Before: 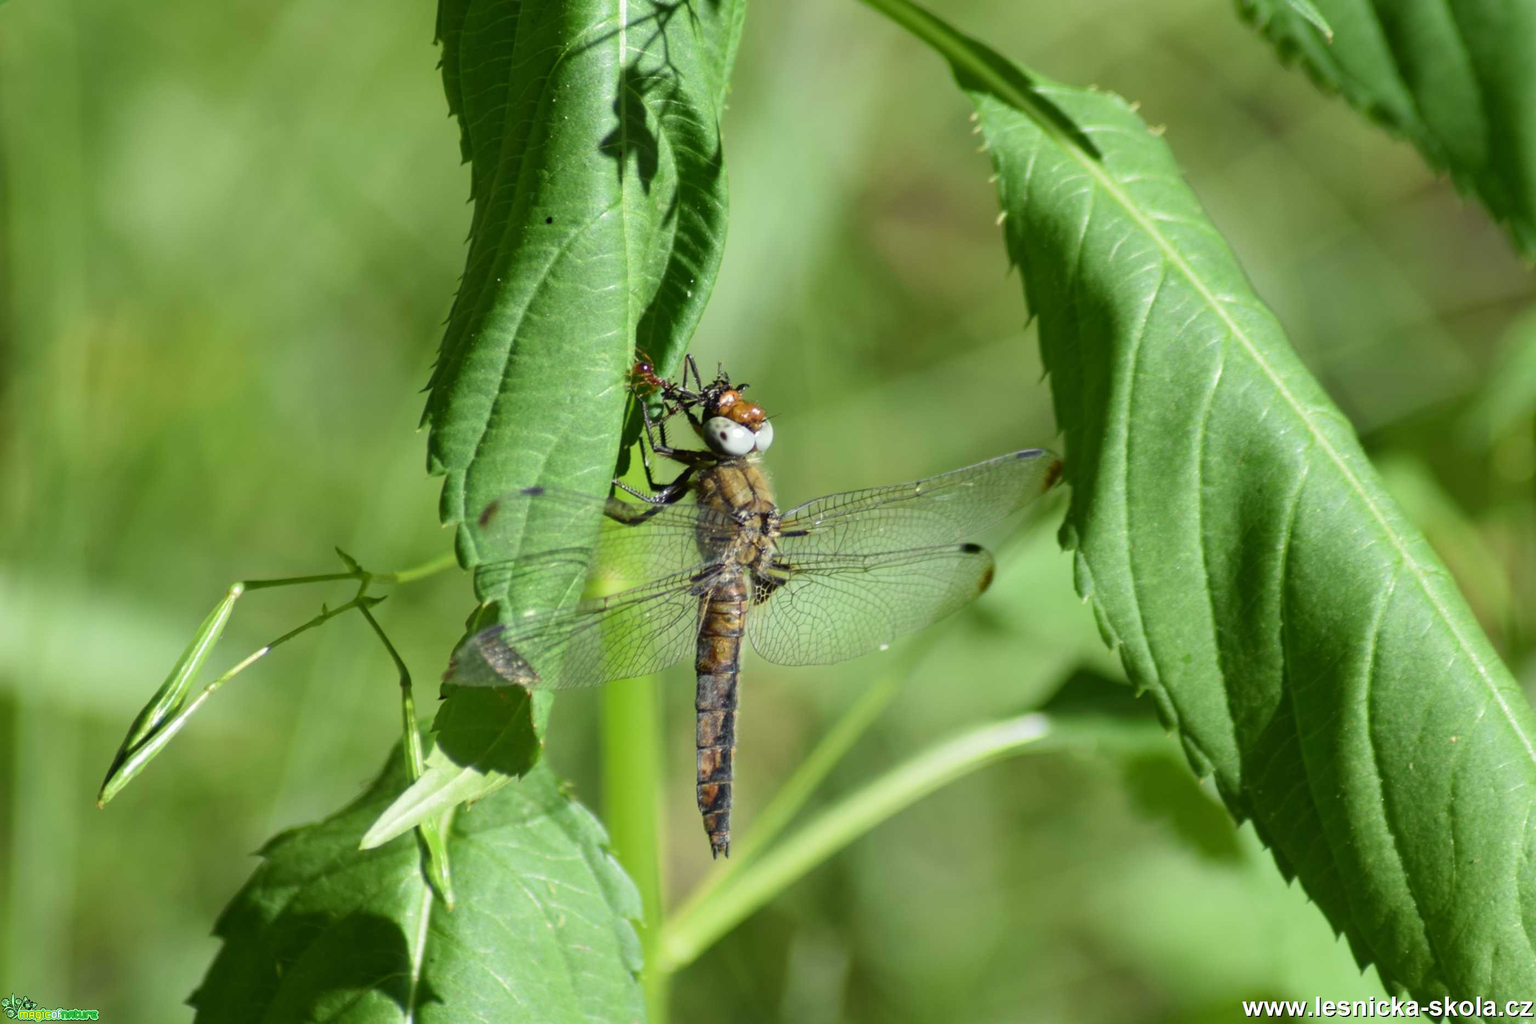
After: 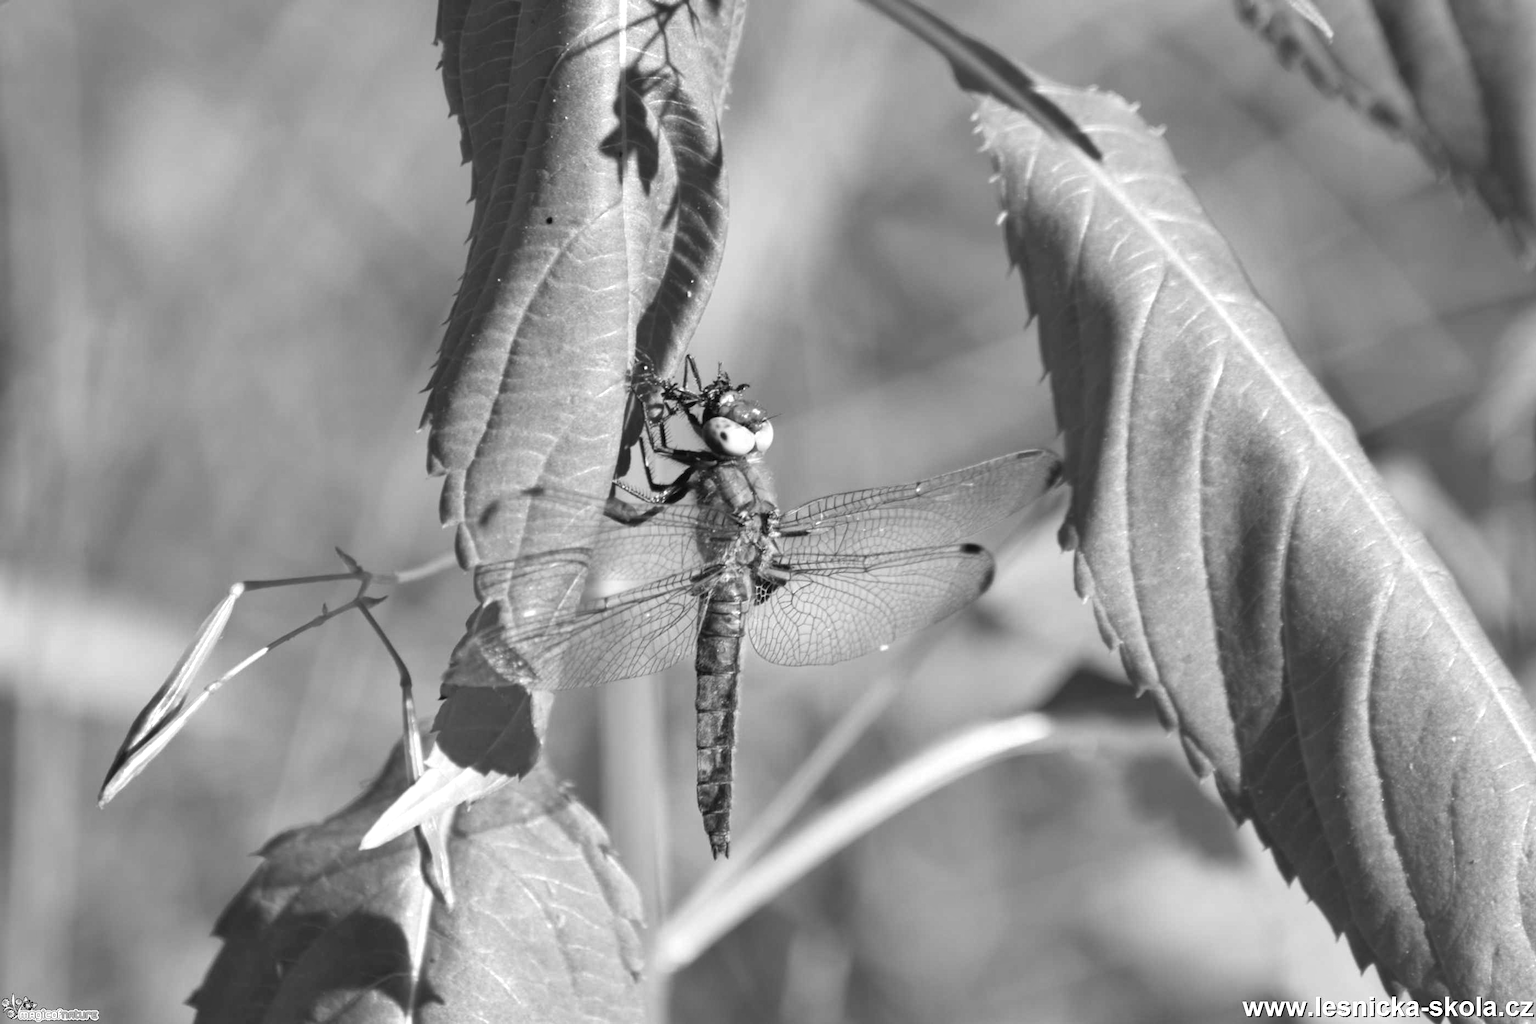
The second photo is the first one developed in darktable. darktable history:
monochrome: a -6.99, b 35.61, size 1.4
exposure: exposure 0.375 EV, compensate highlight preservation false
shadows and highlights: white point adjustment 0.05, highlights color adjustment 55.9%, soften with gaussian
